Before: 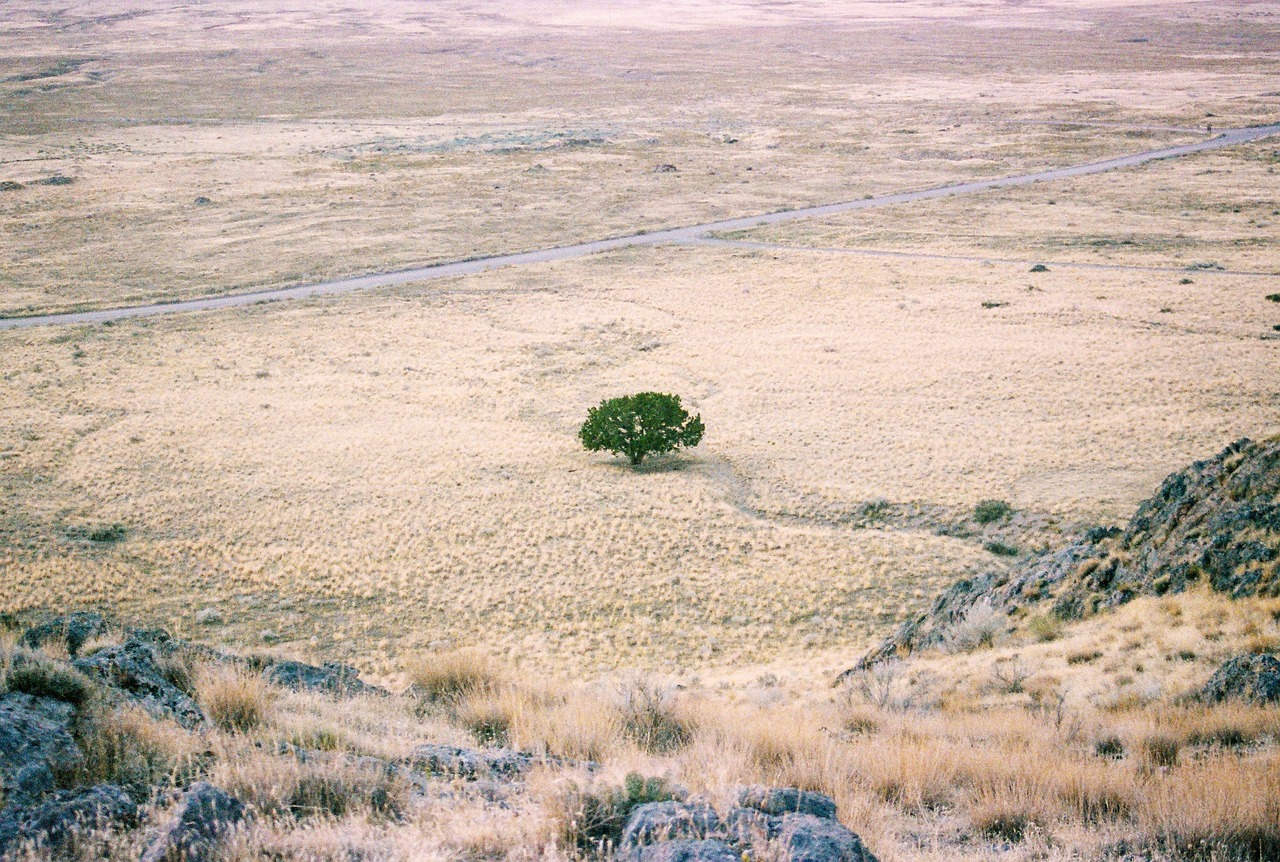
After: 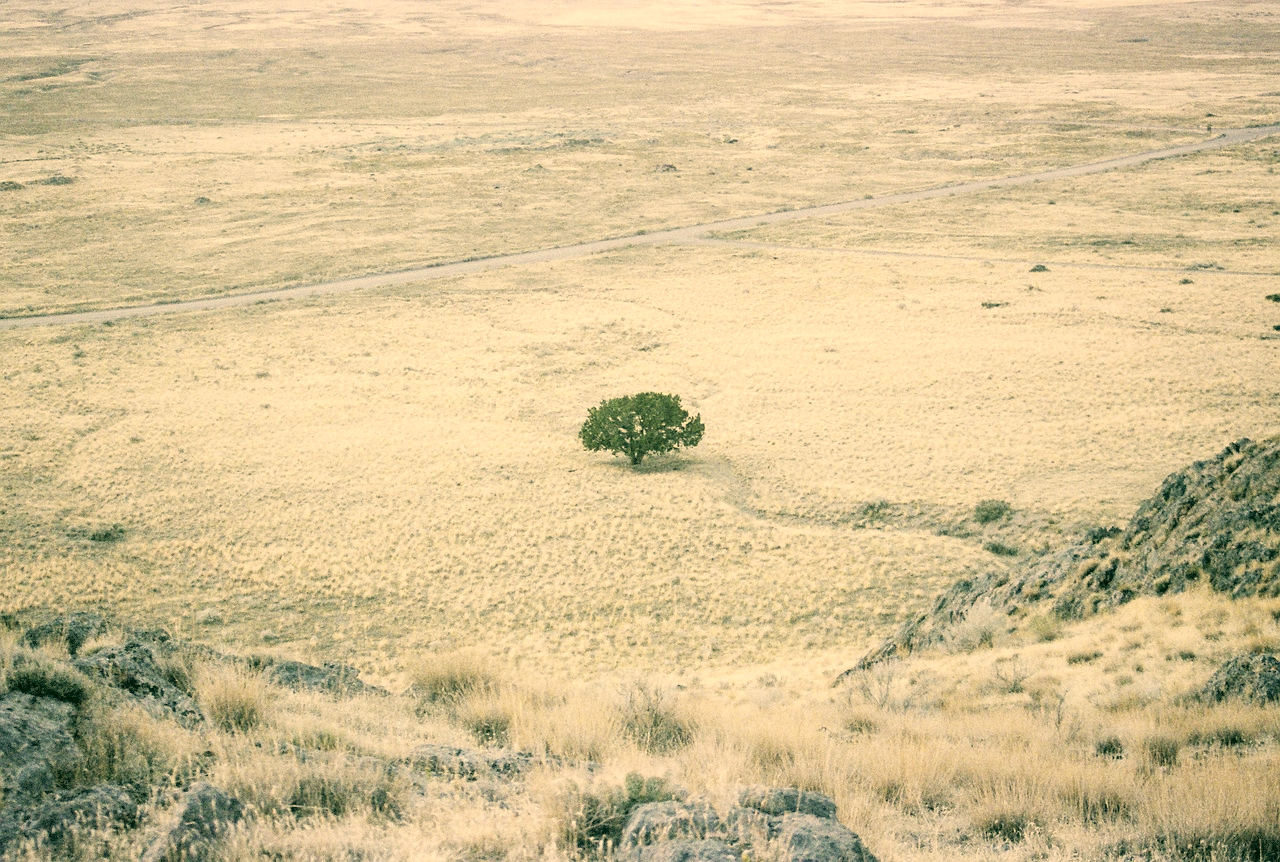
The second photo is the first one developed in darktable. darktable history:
contrast brightness saturation: brightness 0.189, saturation -0.511
color correction: highlights a* 4.92, highlights b* 24.61, shadows a* -15.6, shadows b* 3.96
